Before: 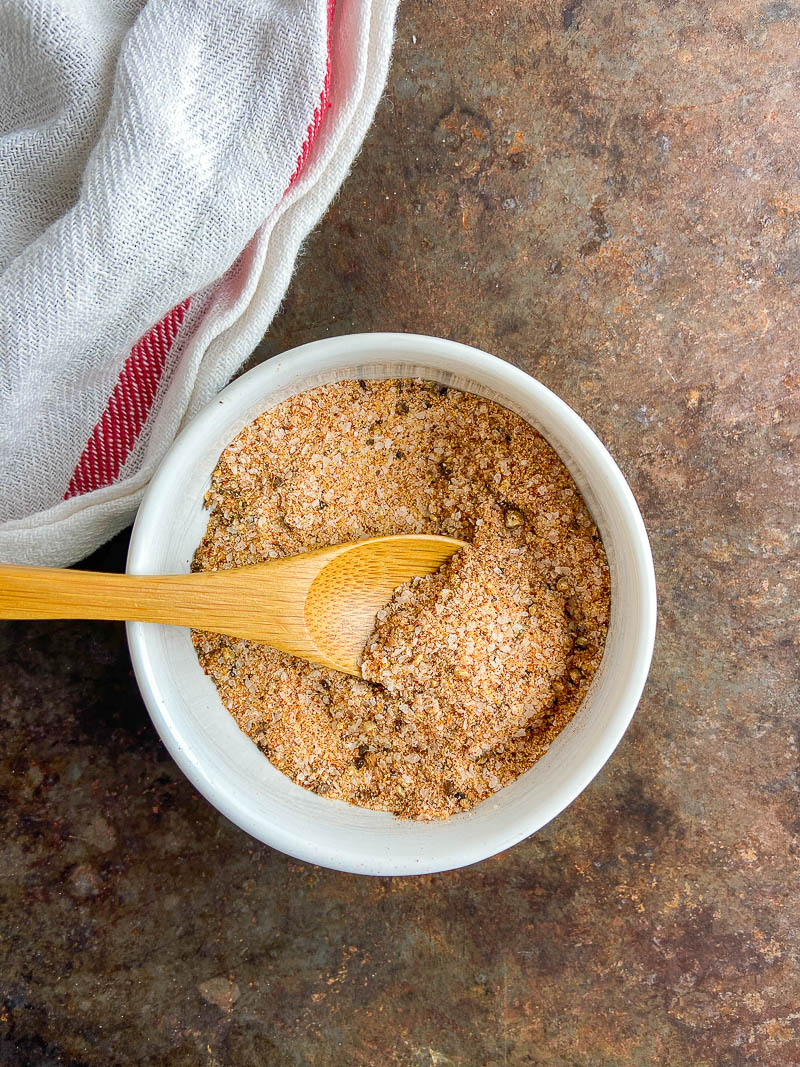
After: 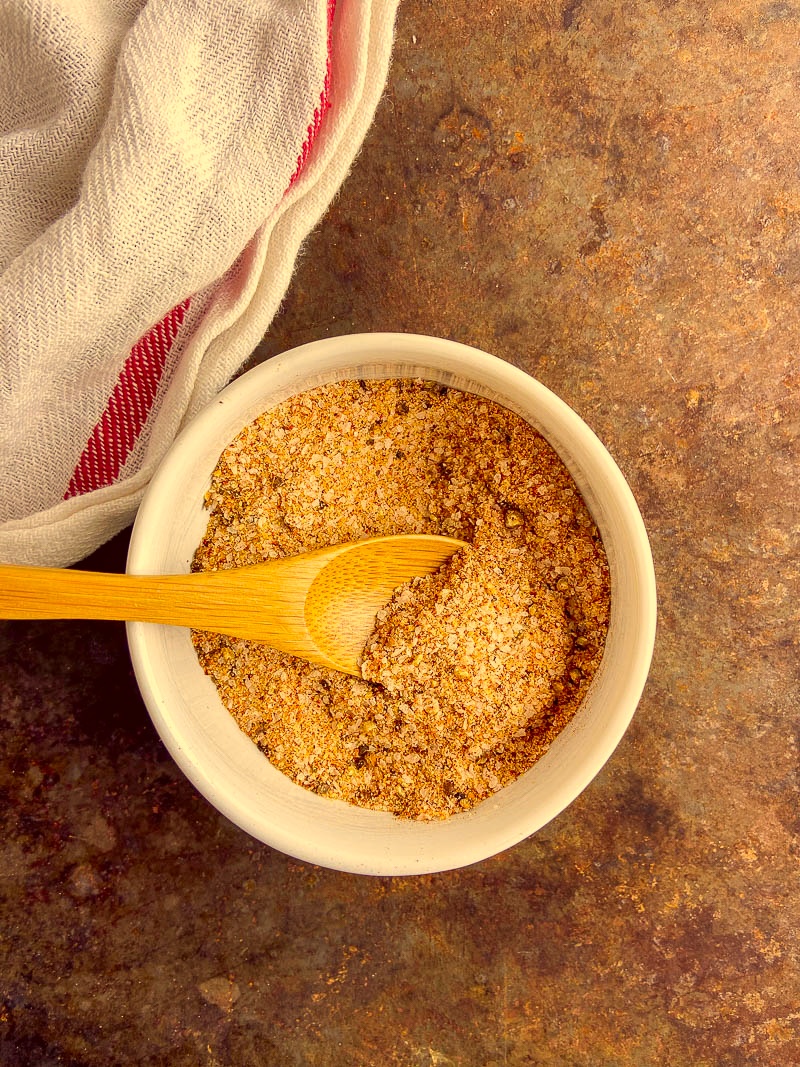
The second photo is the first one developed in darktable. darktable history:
color correction: highlights a* 10.06, highlights b* 38.28, shadows a* 14.86, shadows b* 3.12
